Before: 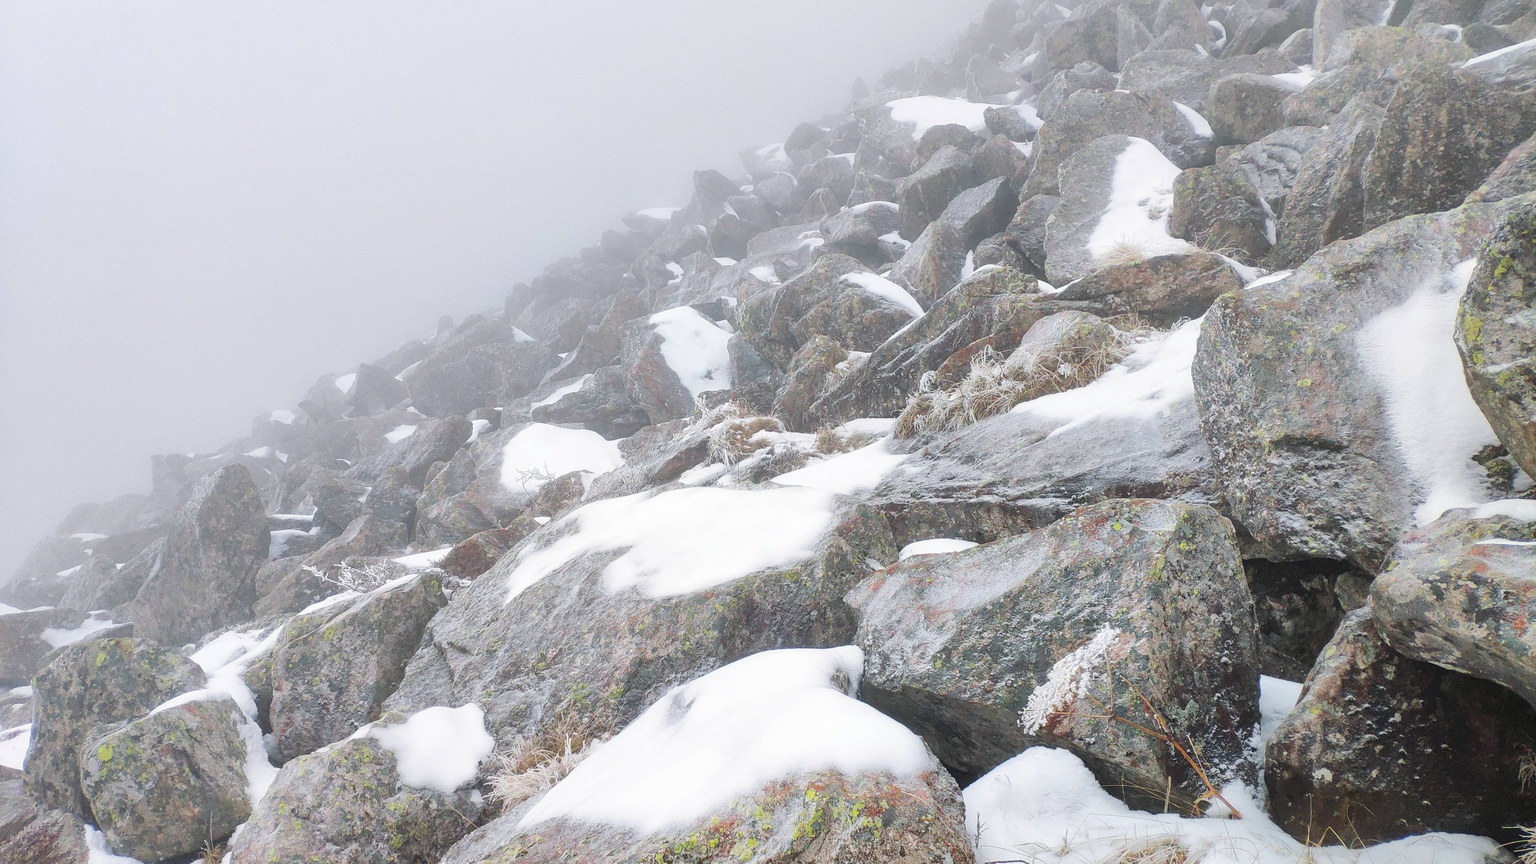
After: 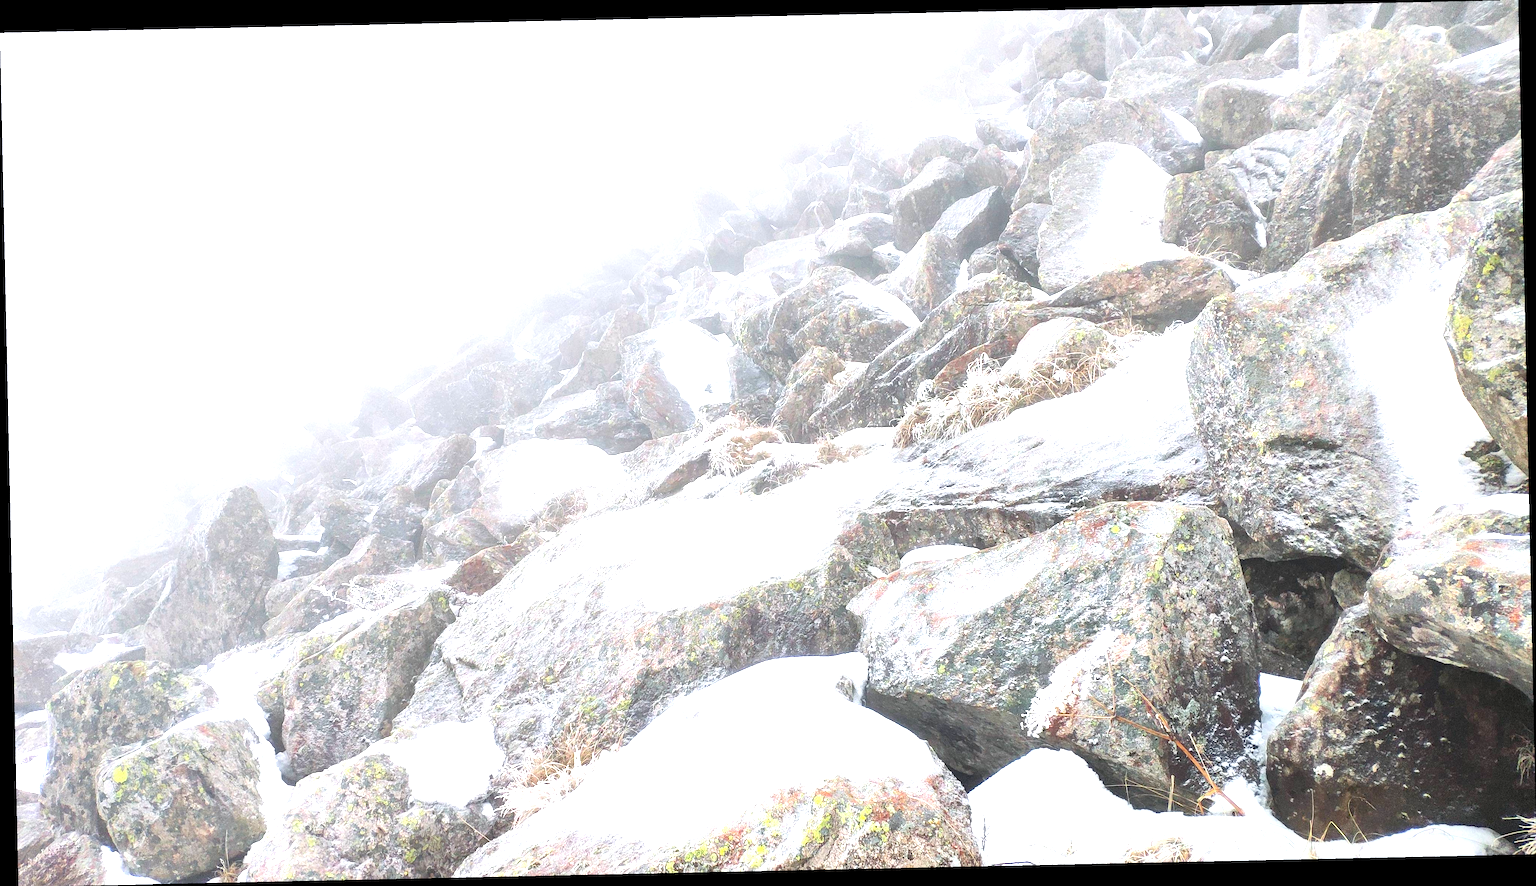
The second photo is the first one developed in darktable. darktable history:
exposure: exposure 1.137 EV, compensate highlight preservation false
rotate and perspective: rotation -1.24°, automatic cropping off
